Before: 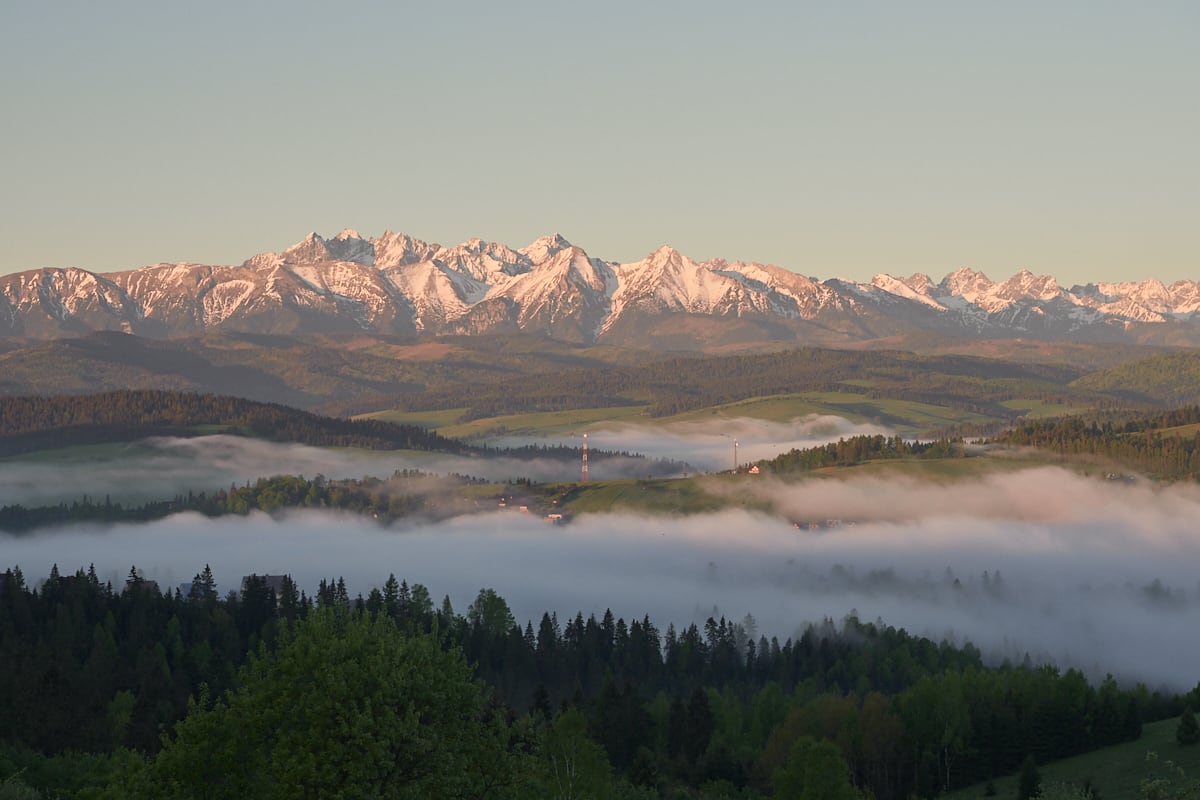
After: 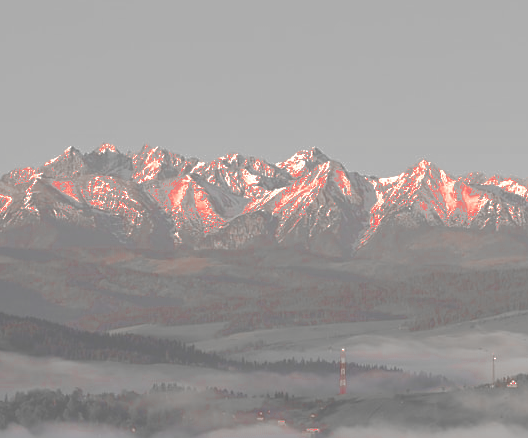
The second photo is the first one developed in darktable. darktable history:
color balance rgb: perceptual saturation grading › global saturation 25%, perceptual saturation grading › highlights -50%, perceptual saturation grading › shadows 30%, perceptual brilliance grading › global brilliance 12%, global vibrance 20%
tone curve: curves: ch0 [(0, 0) (0.003, 0.322) (0.011, 0.327) (0.025, 0.345) (0.044, 0.365) (0.069, 0.378) (0.1, 0.391) (0.136, 0.403) (0.177, 0.412) (0.224, 0.429) (0.277, 0.448) (0.335, 0.474) (0.399, 0.503) (0.468, 0.537) (0.543, 0.57) (0.623, 0.61) (0.709, 0.653) (0.801, 0.699) (0.898, 0.75) (1, 1)], preserve colors none
color zones: curves: ch0 [(0, 0.278) (0.143, 0.5) (0.286, 0.5) (0.429, 0.5) (0.571, 0.5) (0.714, 0.5) (0.857, 0.5) (1, 0.5)]; ch1 [(0, 1) (0.143, 0.165) (0.286, 0) (0.429, 0) (0.571, 0) (0.714, 0) (0.857, 0.5) (1, 0.5)]; ch2 [(0, 0.508) (0.143, 0.5) (0.286, 0.5) (0.429, 0.5) (0.571, 0.5) (0.714, 0.5) (0.857, 0.5) (1, 0.5)]
crop: left 20.248%, top 10.86%, right 35.675%, bottom 34.321%
